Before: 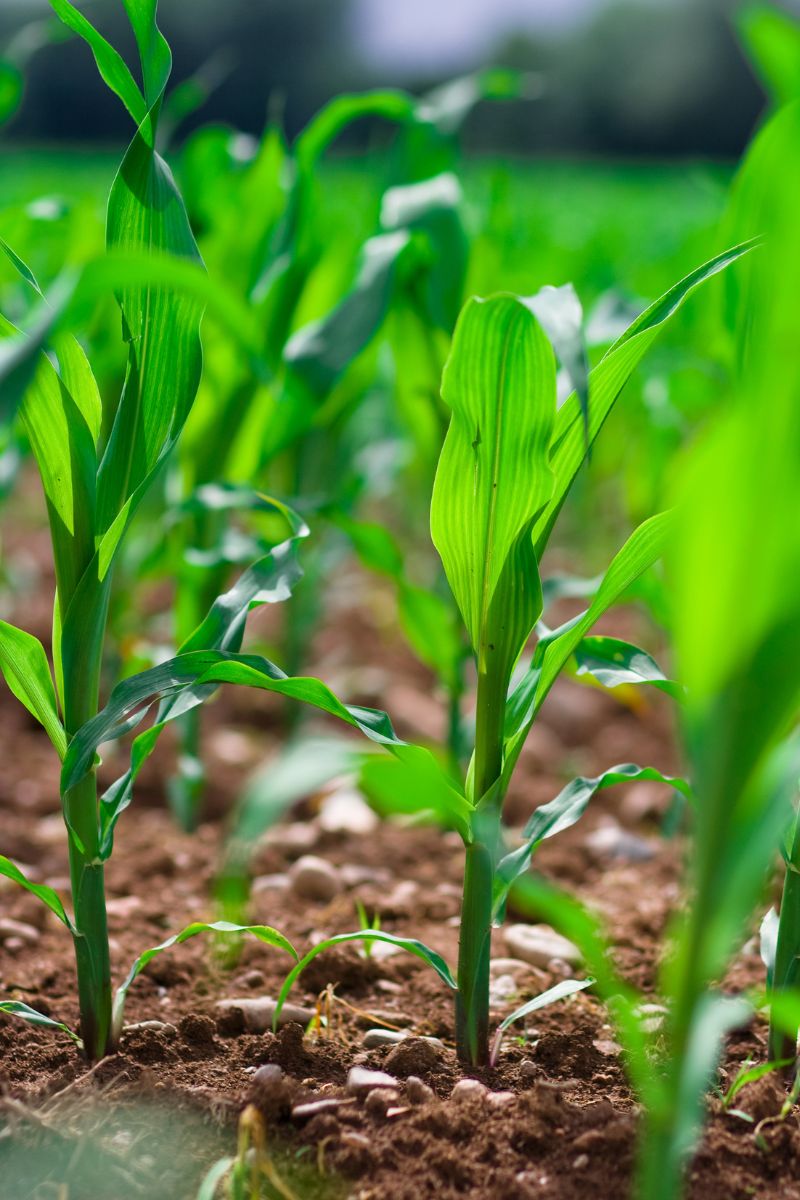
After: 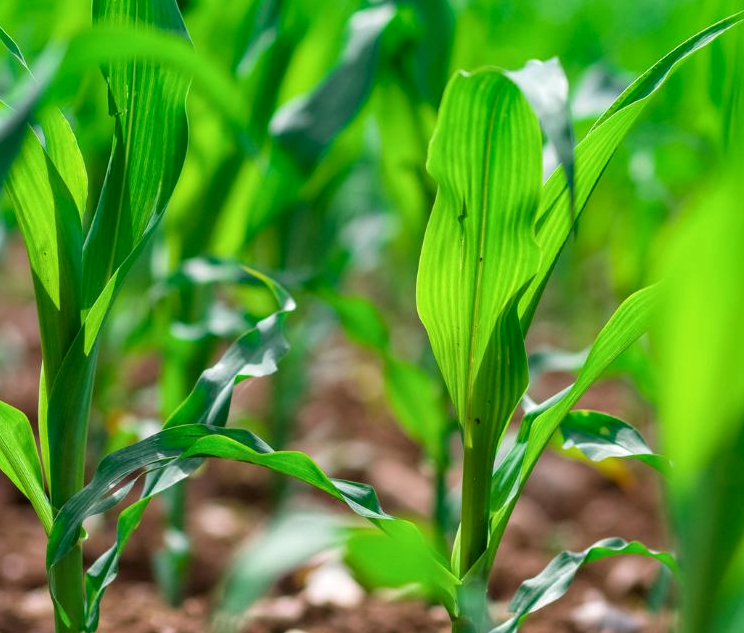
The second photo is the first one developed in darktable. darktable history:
crop: left 1.776%, top 18.898%, right 5.138%, bottom 28.341%
local contrast: on, module defaults
shadows and highlights: shadows 36.85, highlights -27.18, soften with gaussian
